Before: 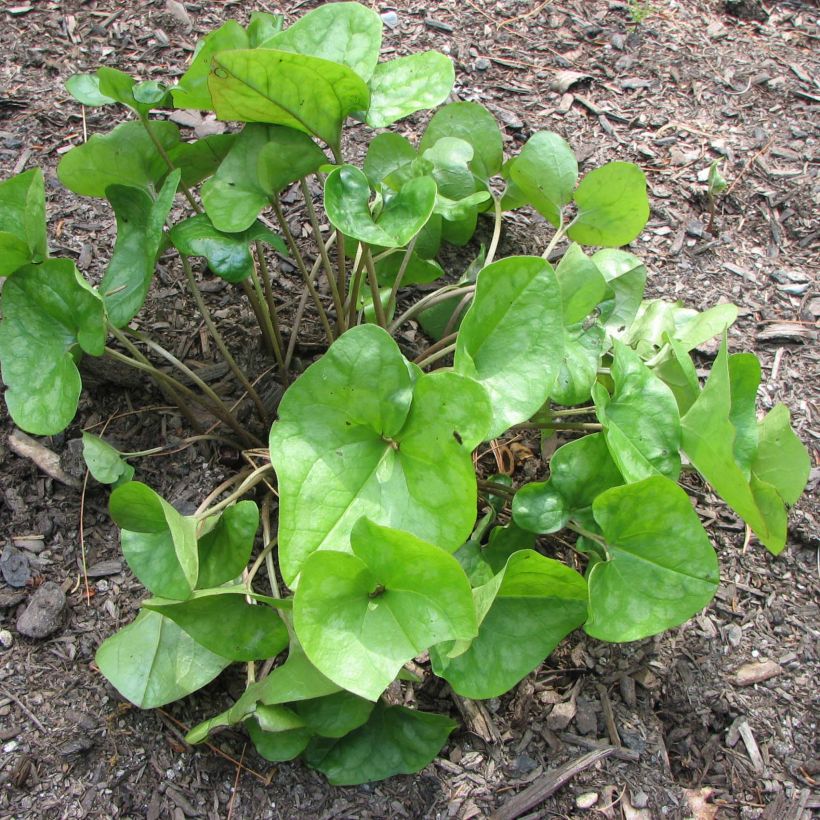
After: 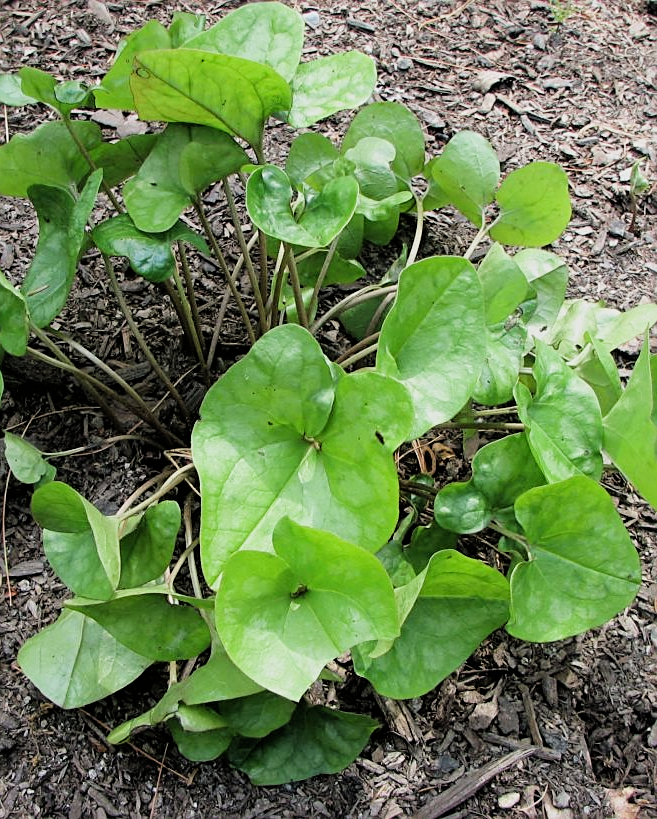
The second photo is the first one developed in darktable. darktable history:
filmic rgb: black relative exposure -5.04 EV, white relative exposure 3.54 EV, hardness 3.19, contrast 1.189, highlights saturation mix -49.58%
sharpen: on, module defaults
crop and rotate: left 9.516%, right 10.299%
